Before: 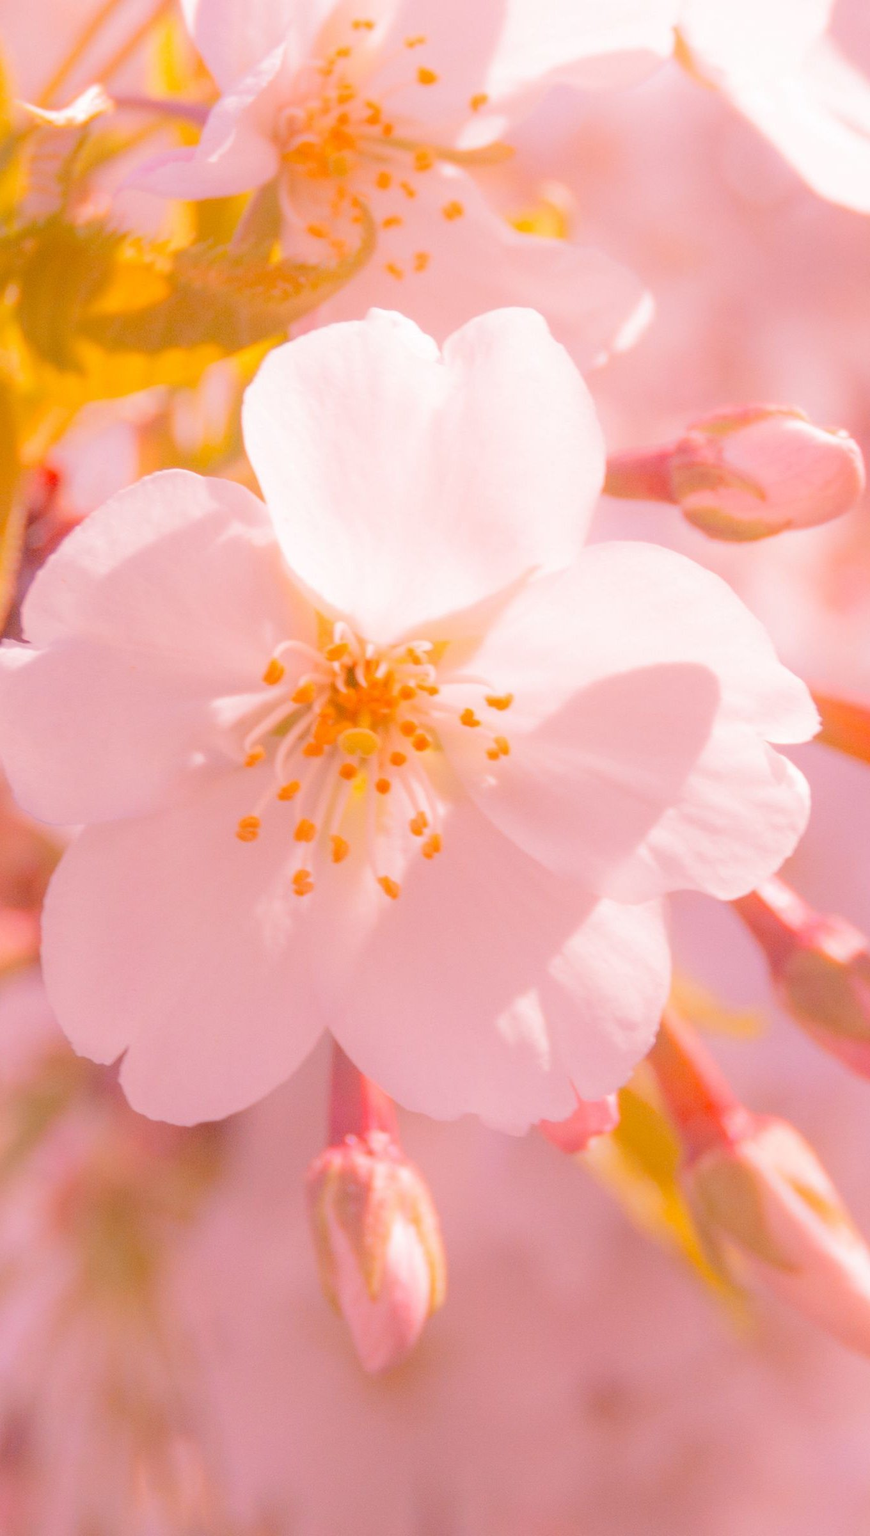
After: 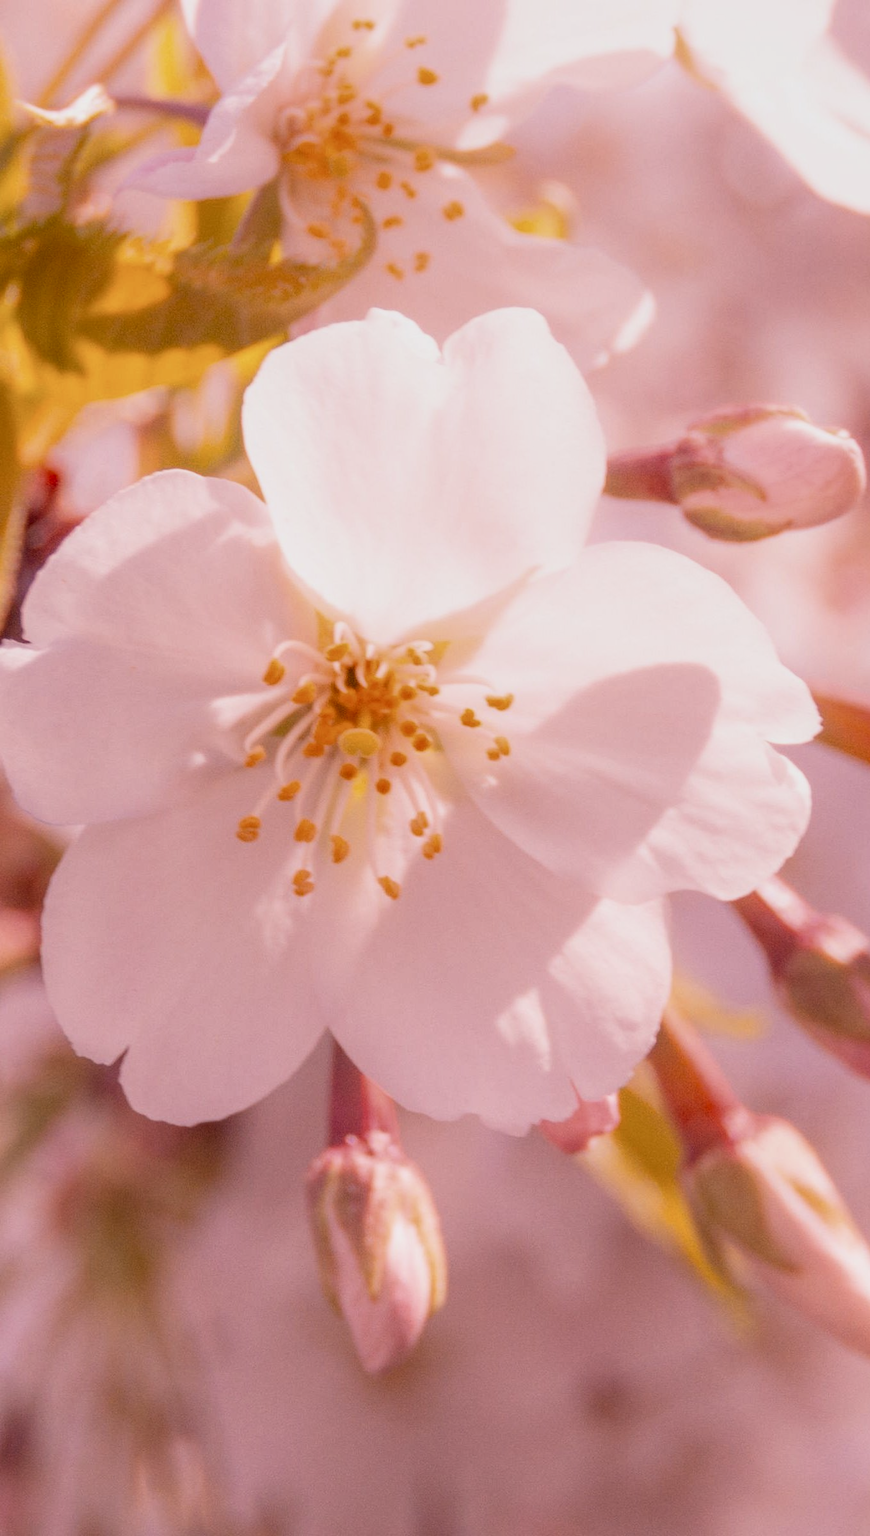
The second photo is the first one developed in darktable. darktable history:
exposure: exposure -0.973 EV, compensate highlight preservation false
tone equalizer: edges refinement/feathering 500, mask exposure compensation -1.57 EV, preserve details no
local contrast: on, module defaults
contrast brightness saturation: contrast 0.373, brightness 0.105
